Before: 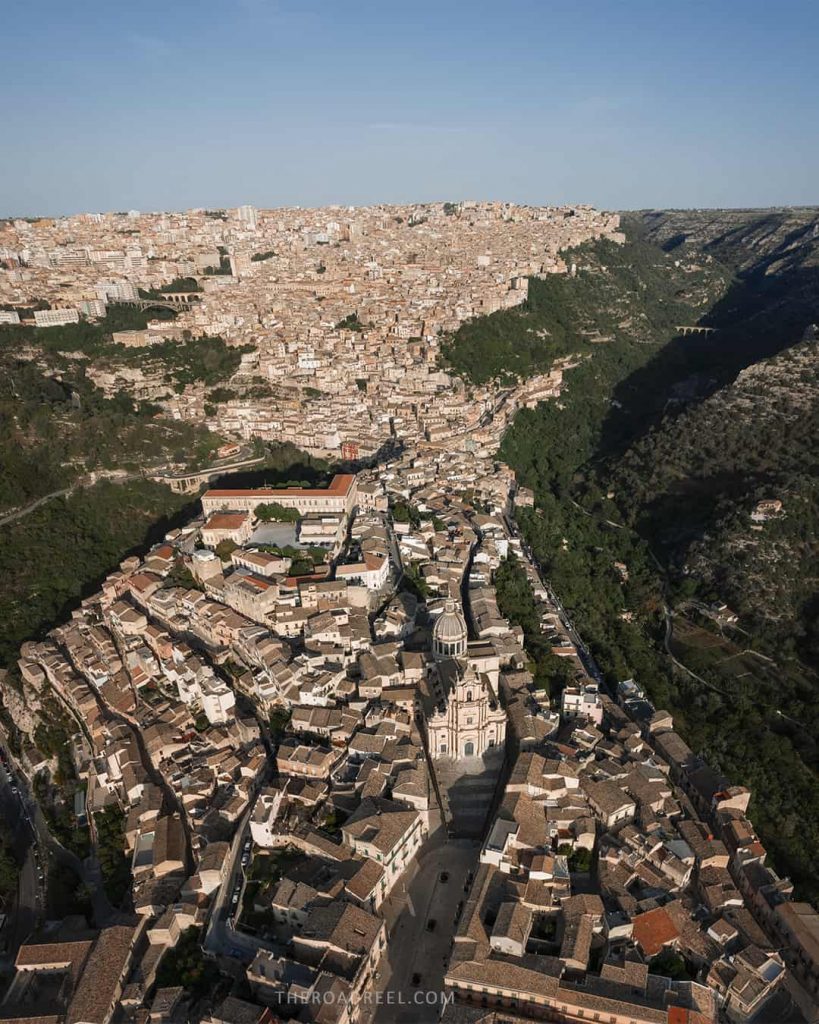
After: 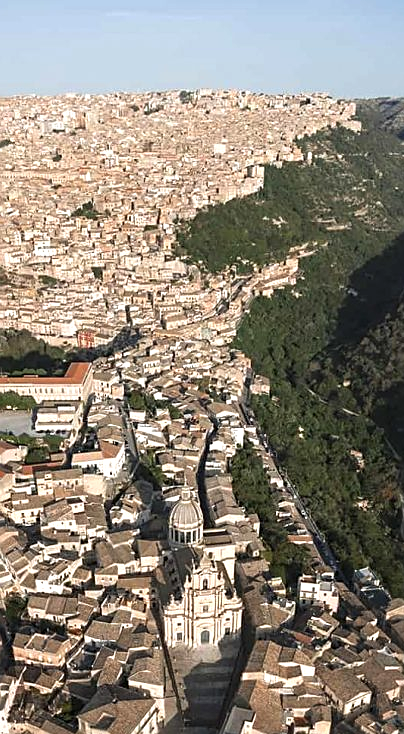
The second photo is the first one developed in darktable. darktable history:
sharpen: on, module defaults
exposure: black level correction -0.002, exposure 0.543 EV, compensate exposure bias true, compensate highlight preservation false
crop: left 32.244%, top 10.968%, right 18.347%, bottom 17.334%
